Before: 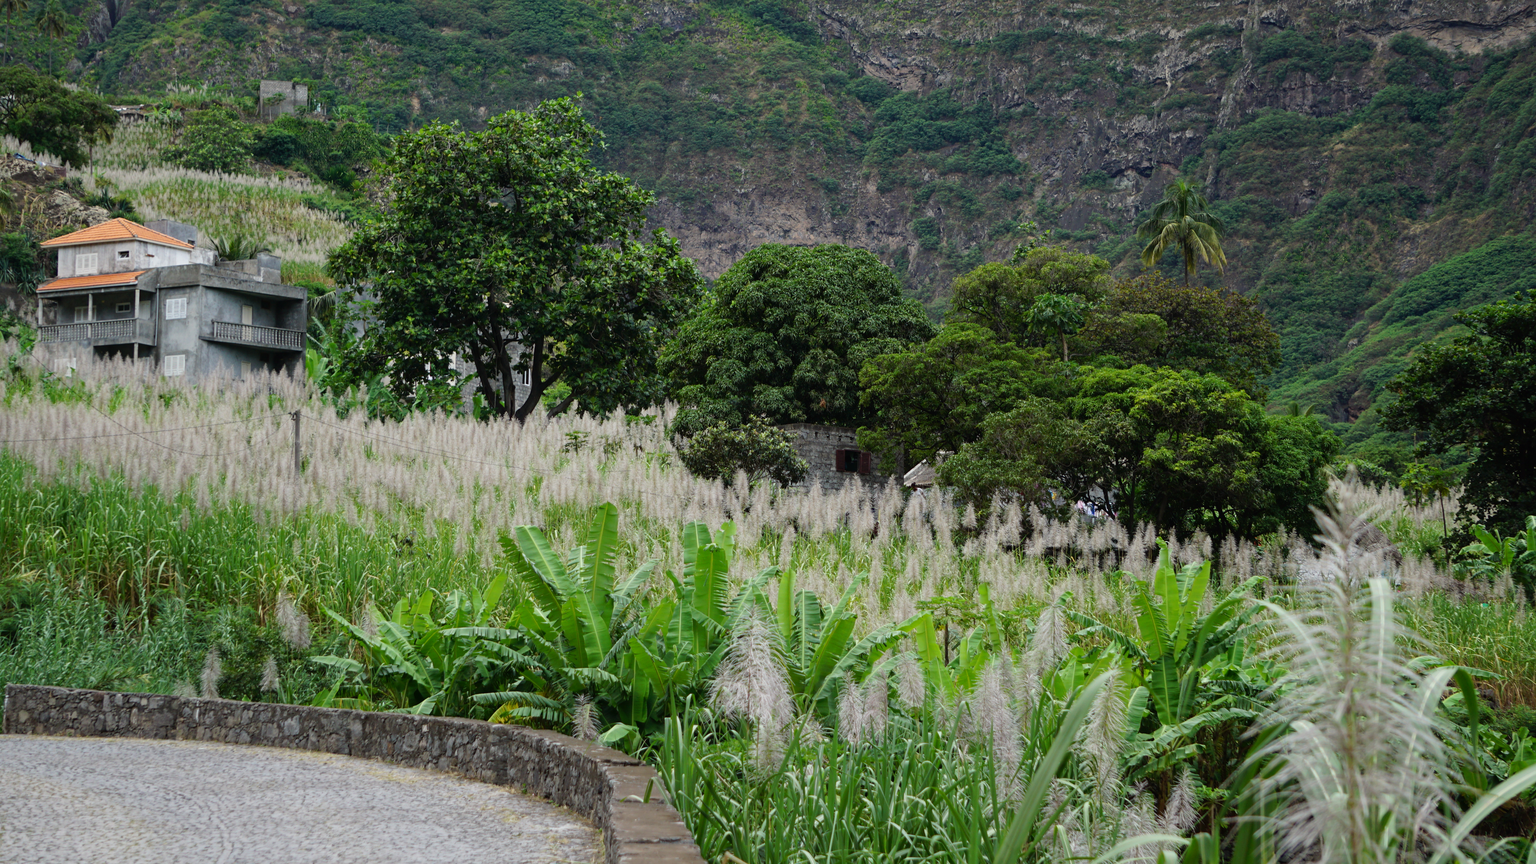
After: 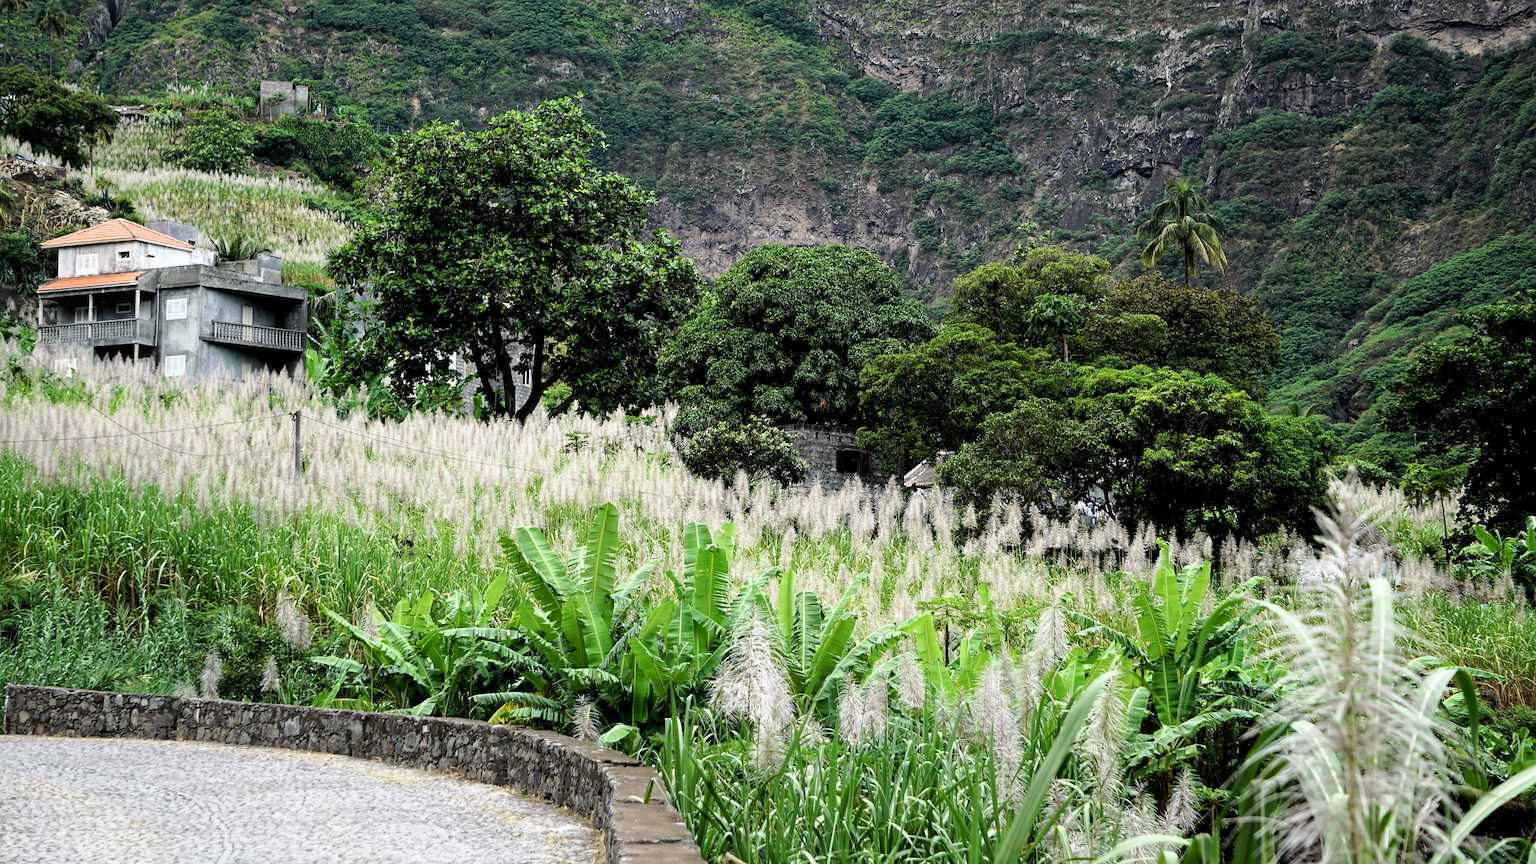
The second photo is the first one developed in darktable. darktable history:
exposure: black level correction 0.001, exposure 0.5 EV, compensate exposure bias true, compensate highlight preservation false
filmic rgb: black relative exposure -8.67 EV, white relative exposure 2.73 EV, target black luminance 0%, hardness 6.25, latitude 77.43%, contrast 1.329, shadows ↔ highlights balance -0.286%
sharpen: on, module defaults
